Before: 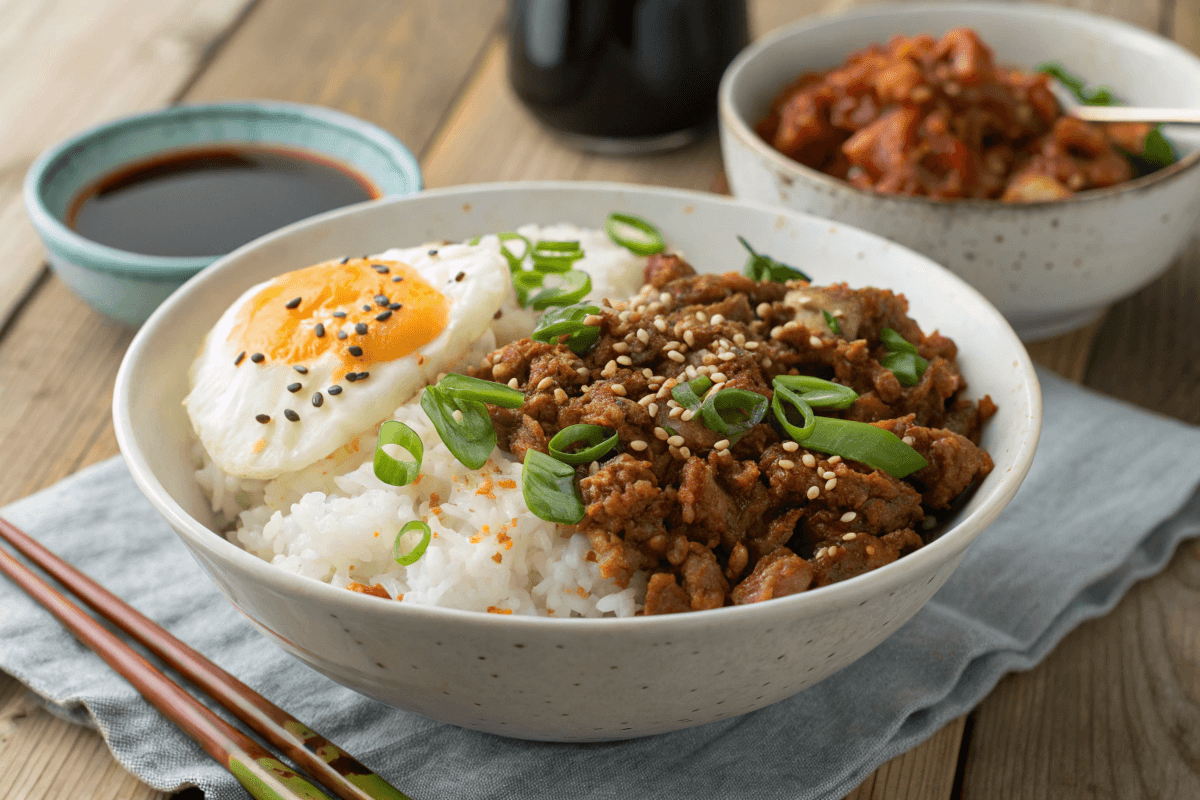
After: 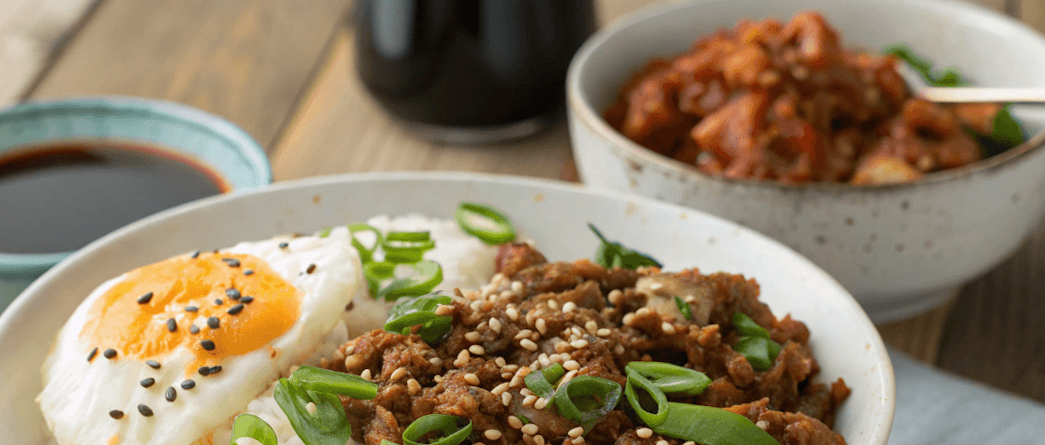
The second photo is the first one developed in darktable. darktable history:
rotate and perspective: rotation -1°, crop left 0.011, crop right 0.989, crop top 0.025, crop bottom 0.975
crop and rotate: left 11.812%, bottom 42.776%
